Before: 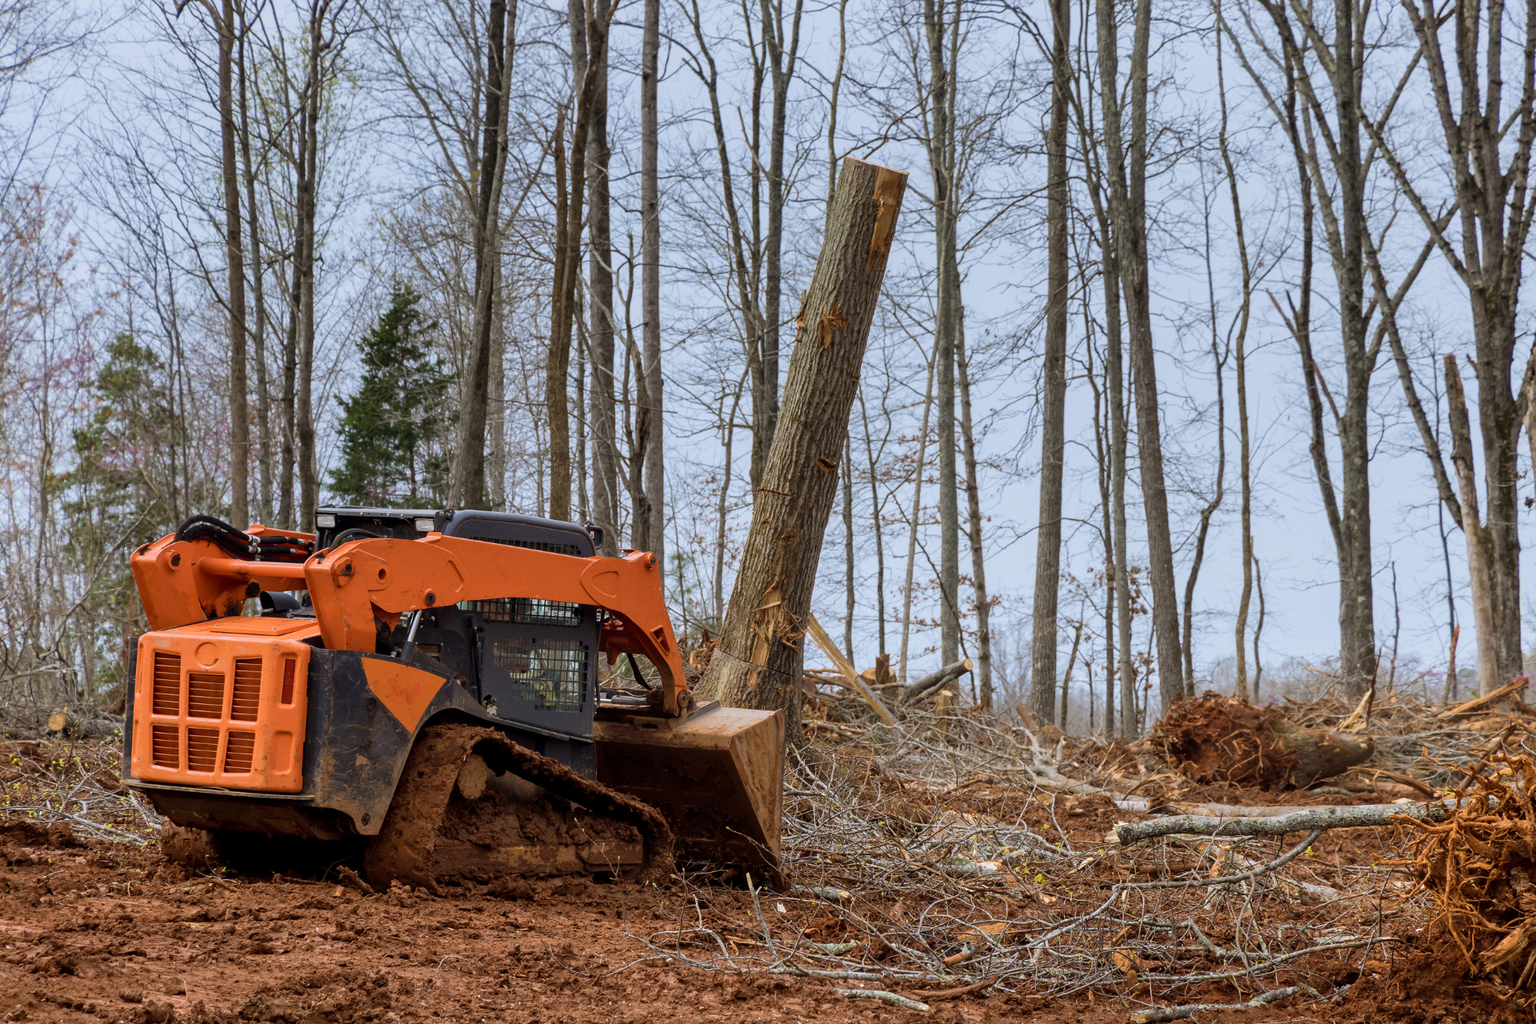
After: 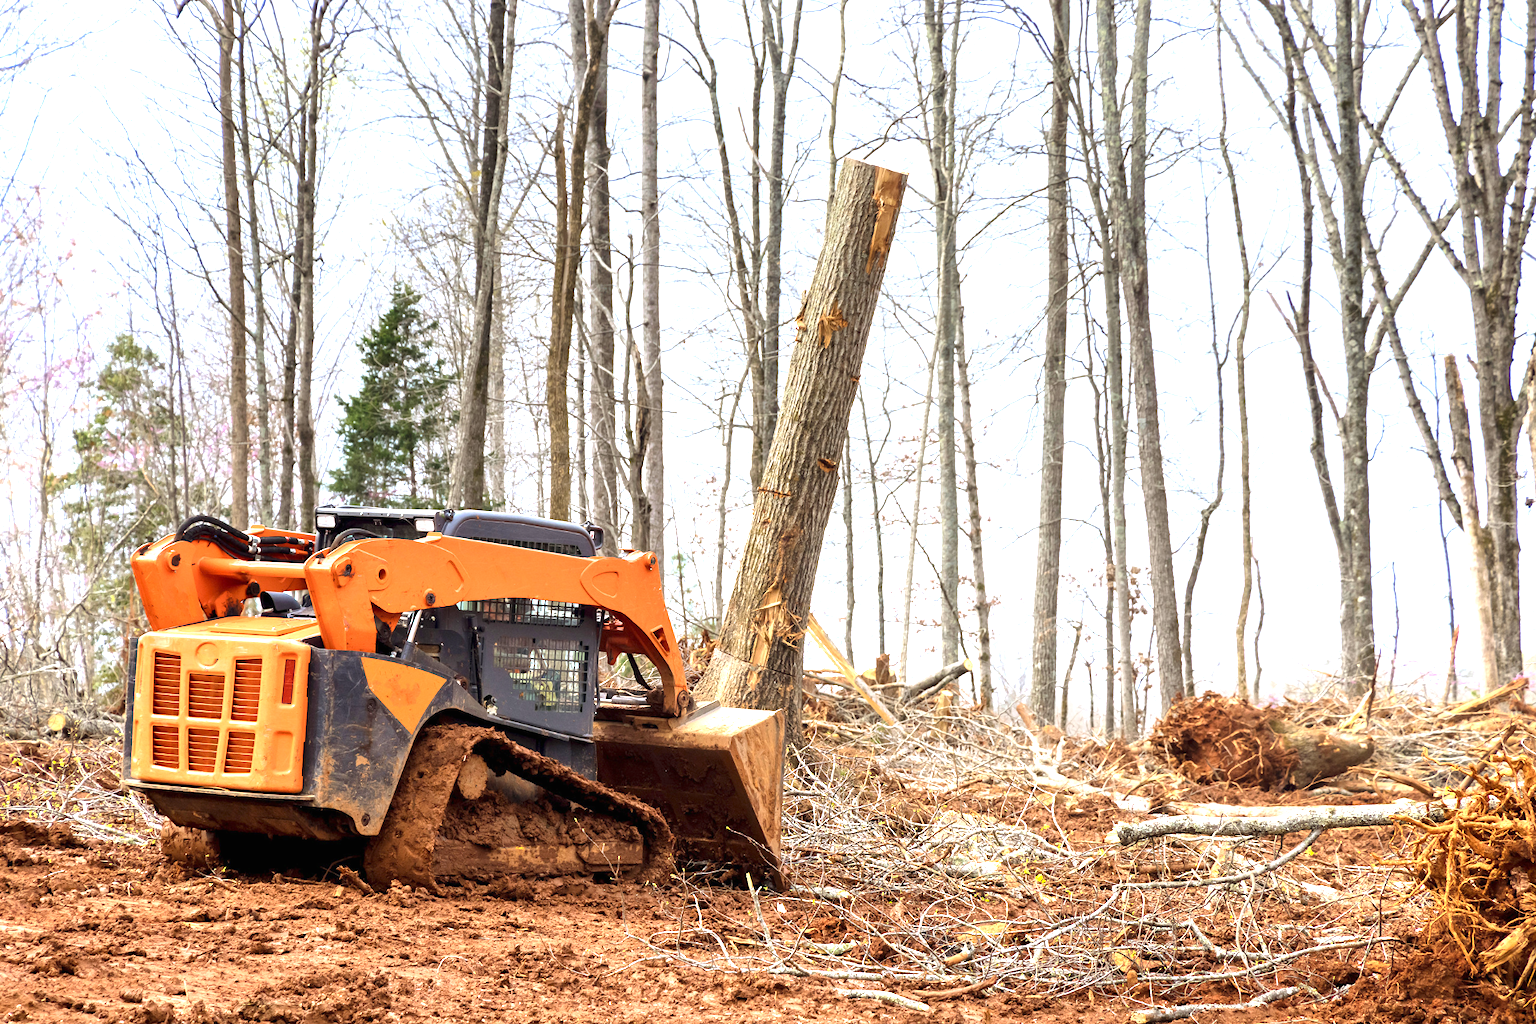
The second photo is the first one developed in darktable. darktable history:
exposure: black level correction 0, exposure 1.744 EV, compensate exposure bias true, compensate highlight preservation false
contrast brightness saturation: contrast 0.078, saturation 0.018
